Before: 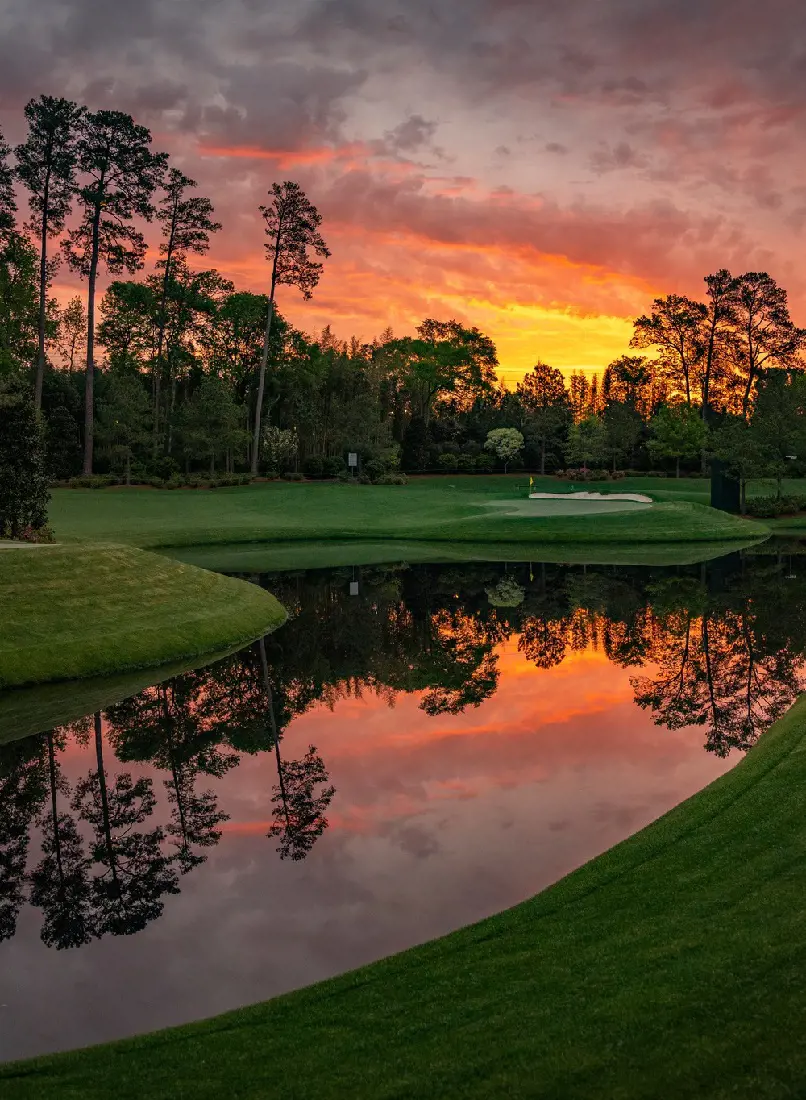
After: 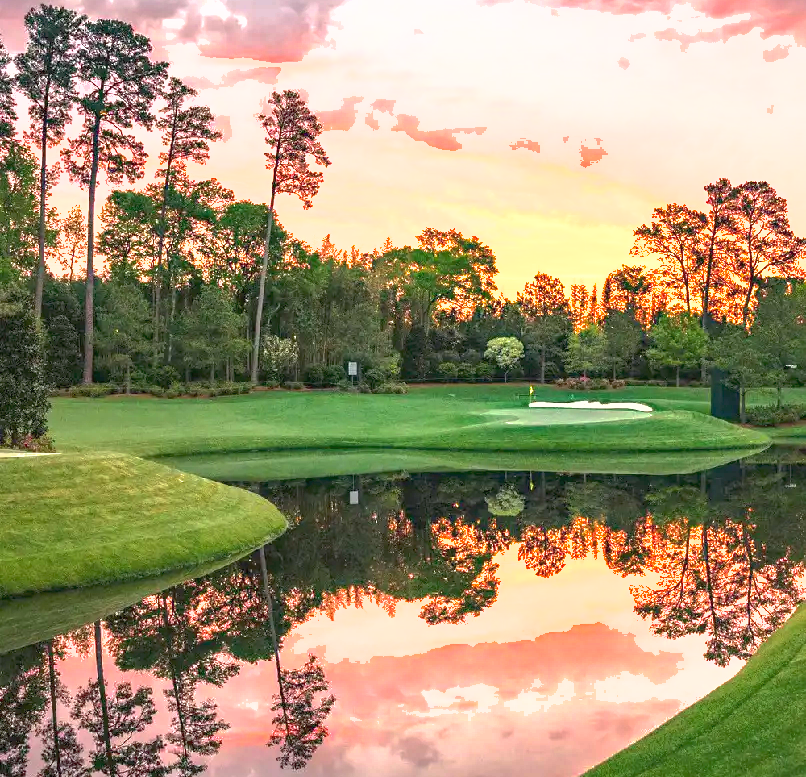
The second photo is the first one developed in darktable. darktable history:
crop and rotate: top 8.293%, bottom 20.996%
exposure: black level correction 0, exposure 2.327 EV, compensate exposure bias true, compensate highlight preservation false
shadows and highlights: on, module defaults
